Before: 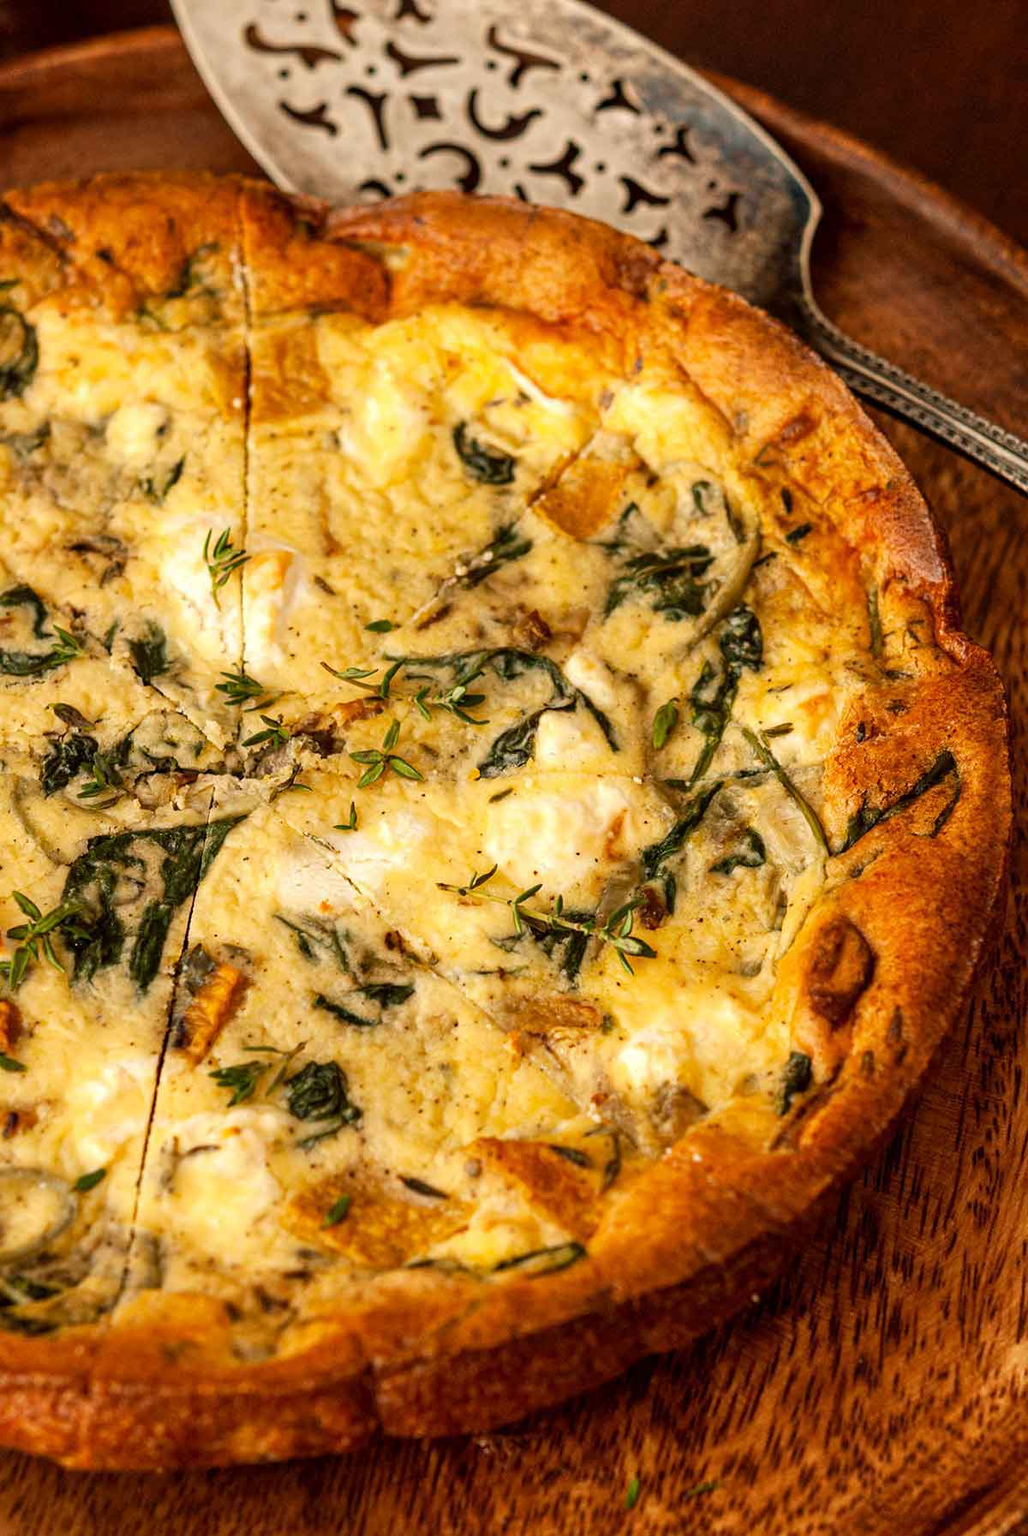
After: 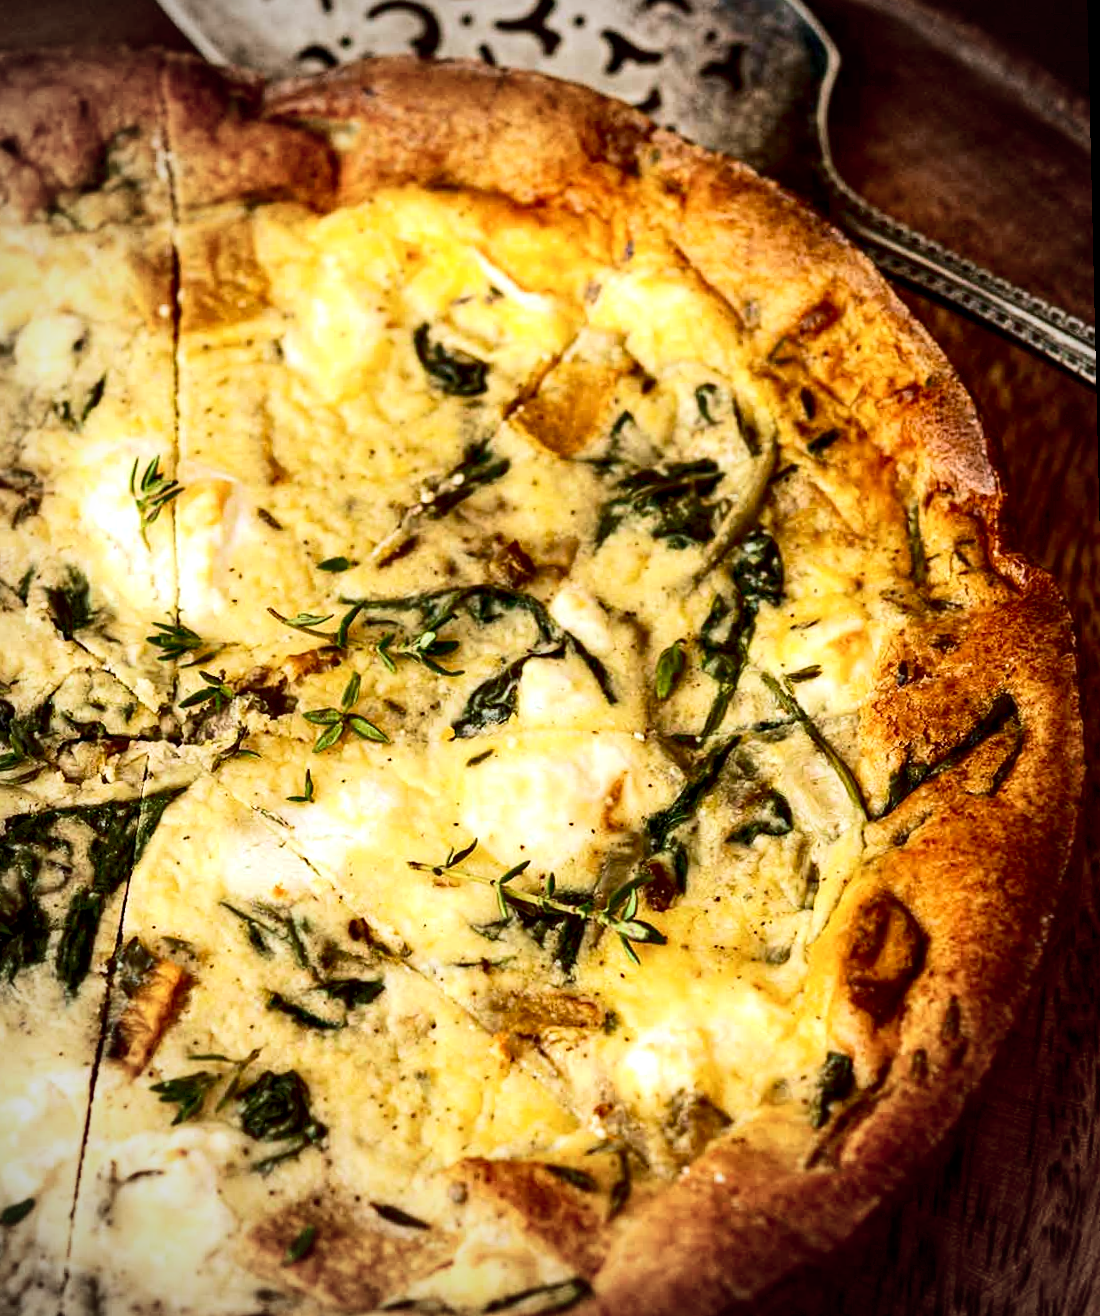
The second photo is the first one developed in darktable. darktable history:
crop: left 8.155%, top 6.611%, bottom 15.385%
rotate and perspective: rotation -1.32°, lens shift (horizontal) -0.031, crop left 0.015, crop right 0.985, crop top 0.047, crop bottom 0.982
exposure: black level correction 0.009, exposure 0.119 EV, compensate highlight preservation false
local contrast: highlights 100%, shadows 100%, detail 120%, midtone range 0.2
velvia: strength 36.57%
contrast brightness saturation: contrast 0.28
vignetting: fall-off start 71.74%
white balance: red 0.931, blue 1.11
